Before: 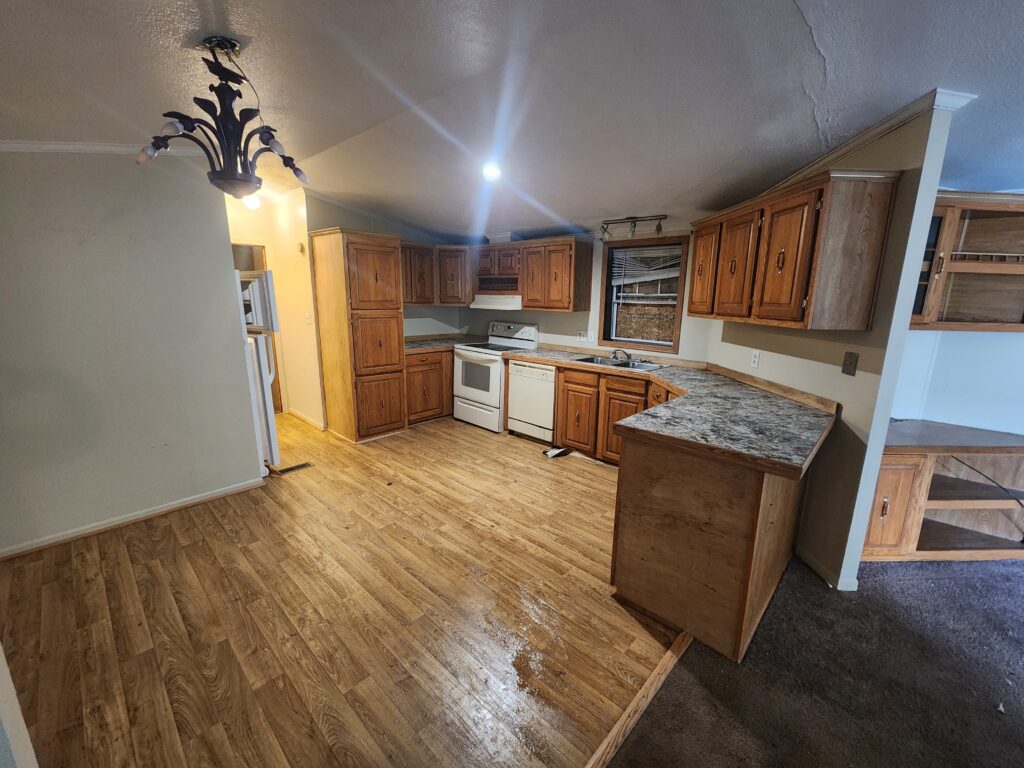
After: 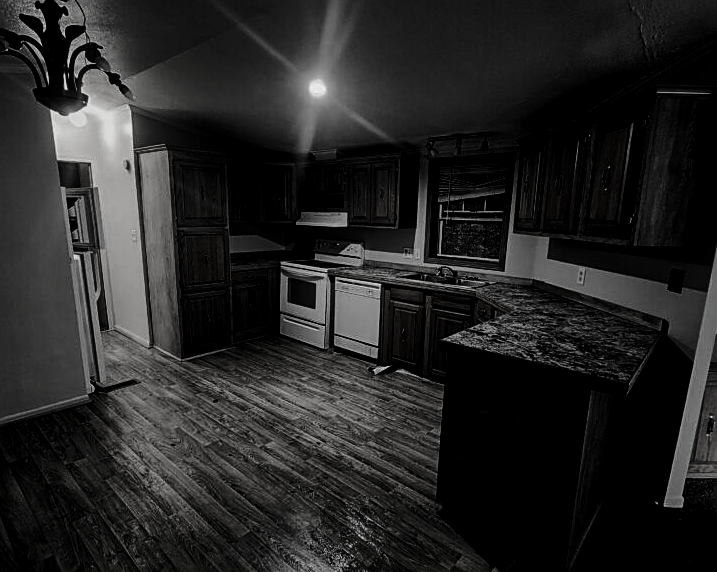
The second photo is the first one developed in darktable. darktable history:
contrast brightness saturation: contrast 0.022, brightness -0.981, saturation -0.981
color calibration: illuminant same as pipeline (D50), adaptation XYZ, x 0.347, y 0.357, temperature 5014.74 K
local contrast: on, module defaults
crop and rotate: left 17.084%, top 10.829%, right 12.844%, bottom 14.57%
tone curve: curves: ch0 [(0, 0) (0.105, 0.068) (0.195, 0.162) (0.283, 0.283) (0.384, 0.404) (0.485, 0.531) (0.638, 0.681) (0.795, 0.879) (1, 0.977)]; ch1 [(0, 0) (0.161, 0.092) (0.35, 0.33) (0.379, 0.401) (0.456, 0.469) (0.504, 0.5) (0.512, 0.514) (0.58, 0.597) (0.635, 0.646) (1, 1)]; ch2 [(0, 0) (0.371, 0.362) (0.437, 0.437) (0.5, 0.5) (0.53, 0.523) (0.56, 0.58) (0.622, 0.606) (1, 1)], preserve colors none
filmic rgb: black relative exposure -5.07 EV, white relative exposure 3.54 EV, hardness 3.19, contrast 1.189, highlights saturation mix -49.99%, color science v6 (2022)
sharpen: on, module defaults
